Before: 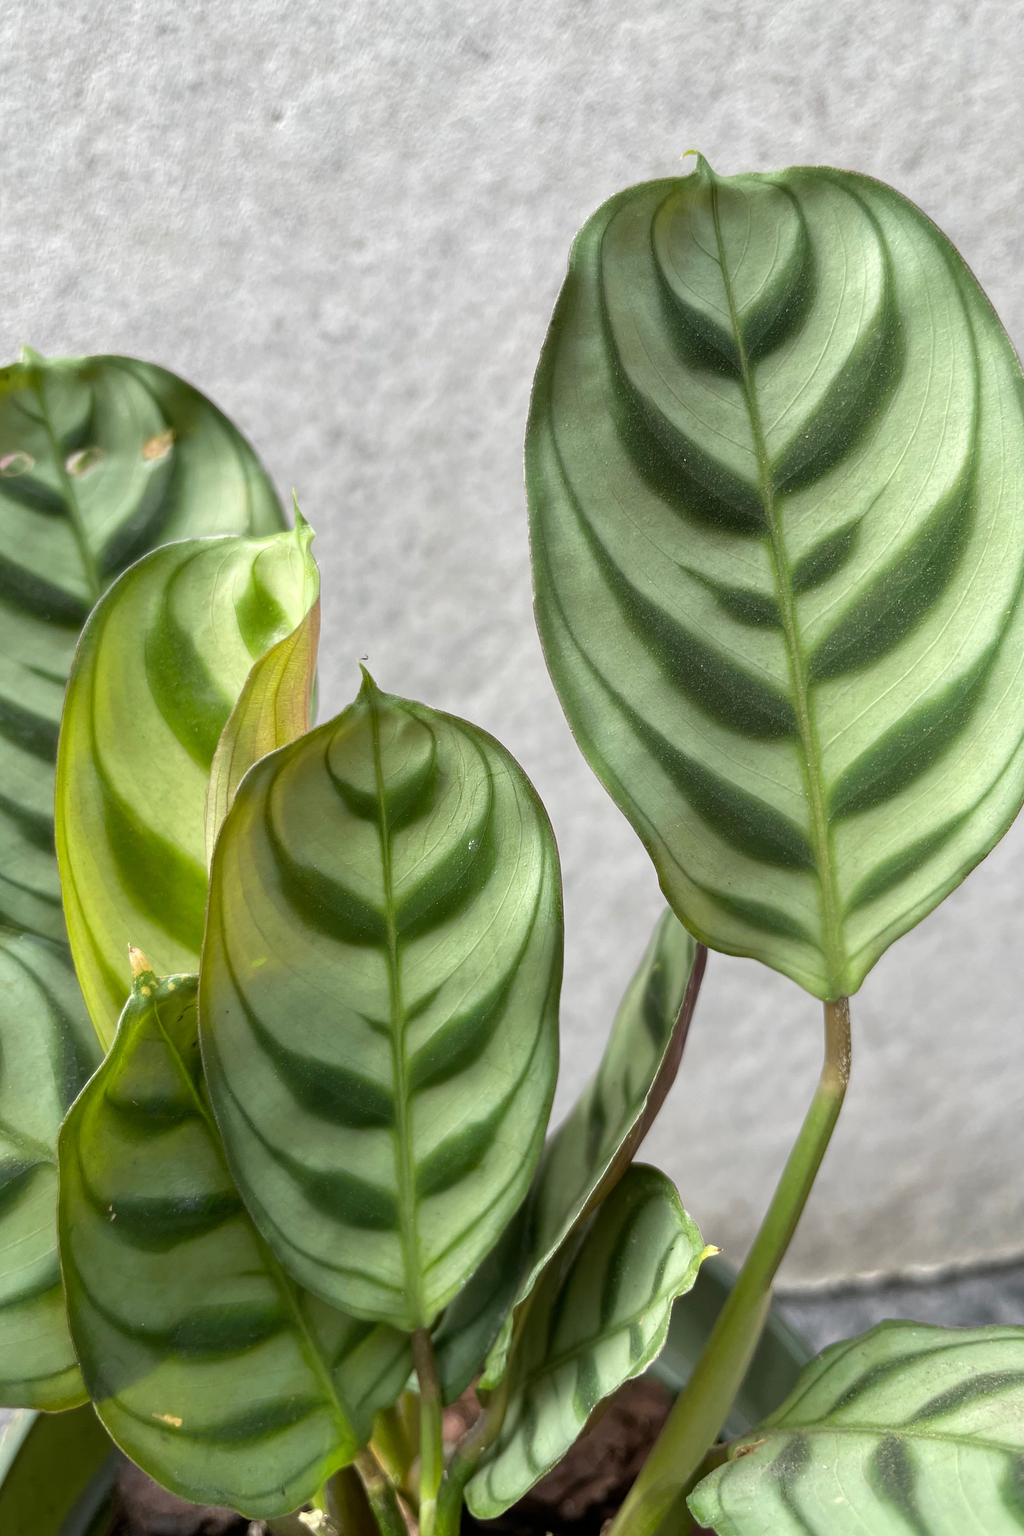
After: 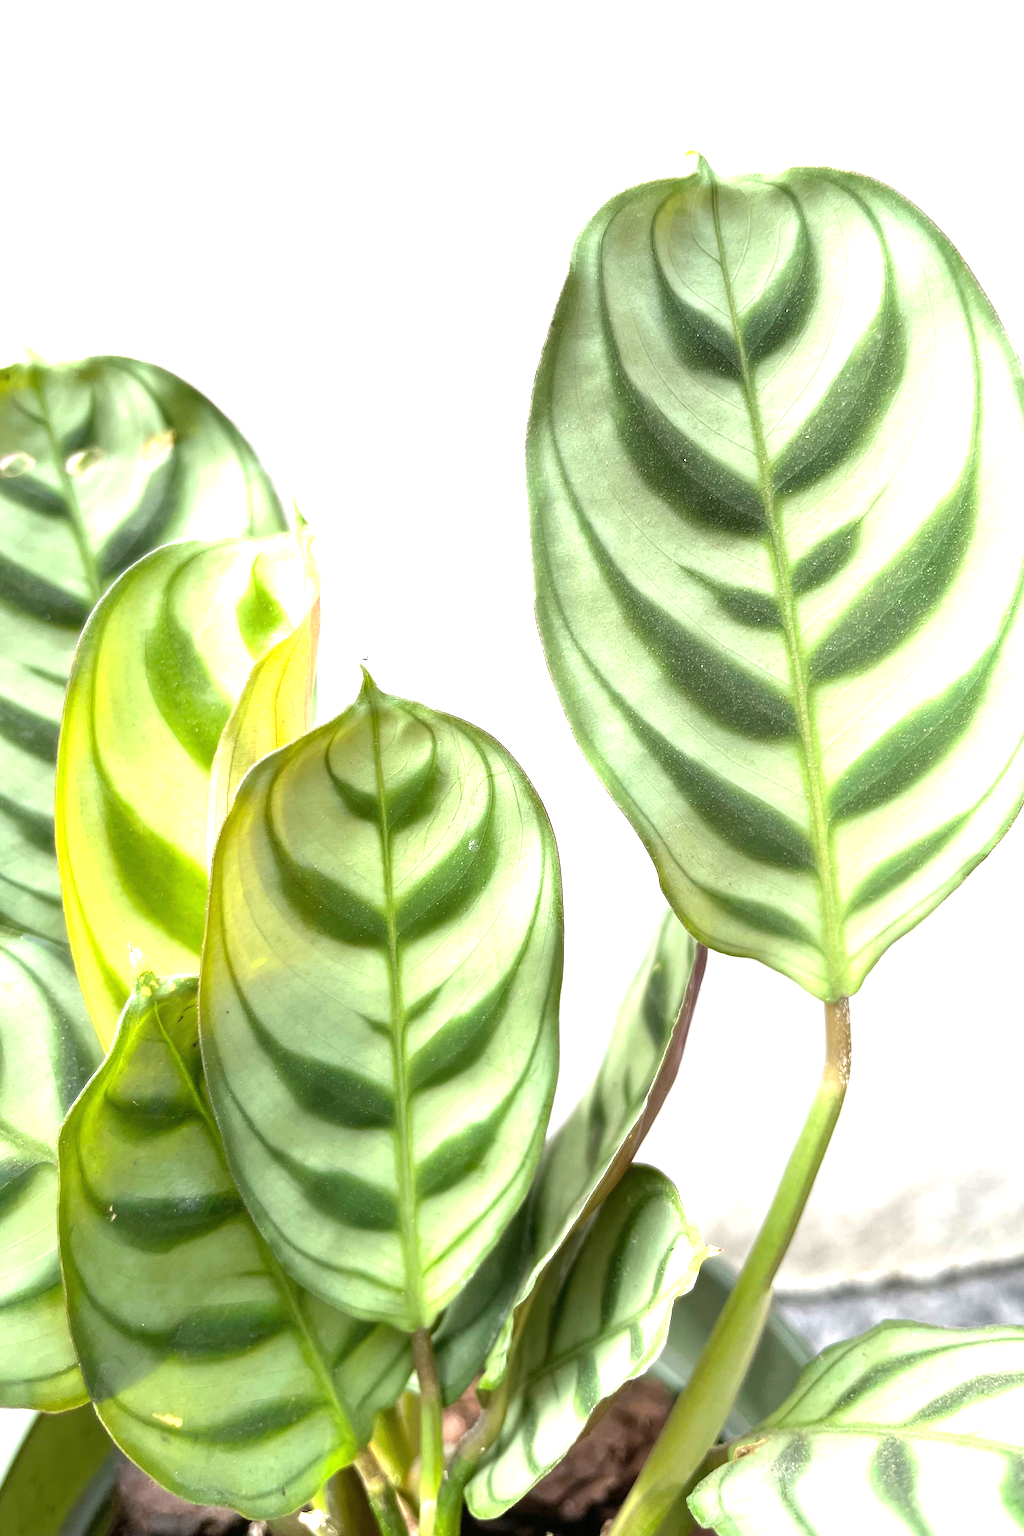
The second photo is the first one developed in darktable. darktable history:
exposure: black level correction 0, exposure 1.464 EV, compensate highlight preservation false
